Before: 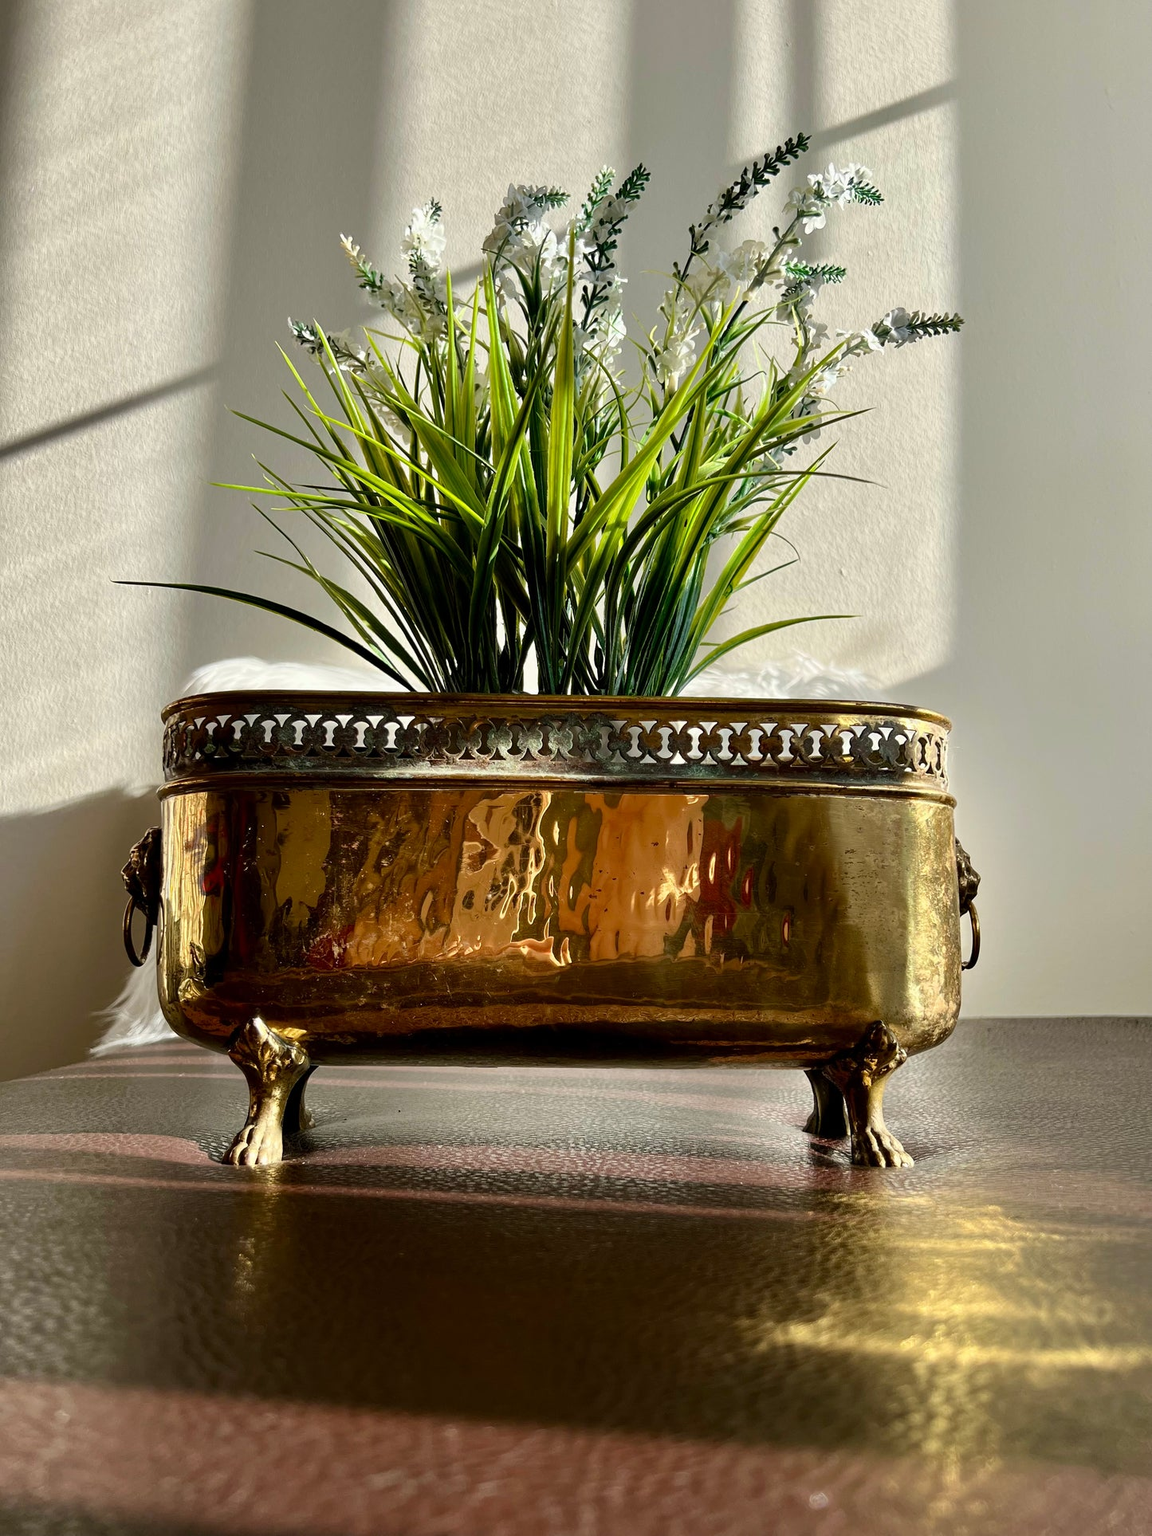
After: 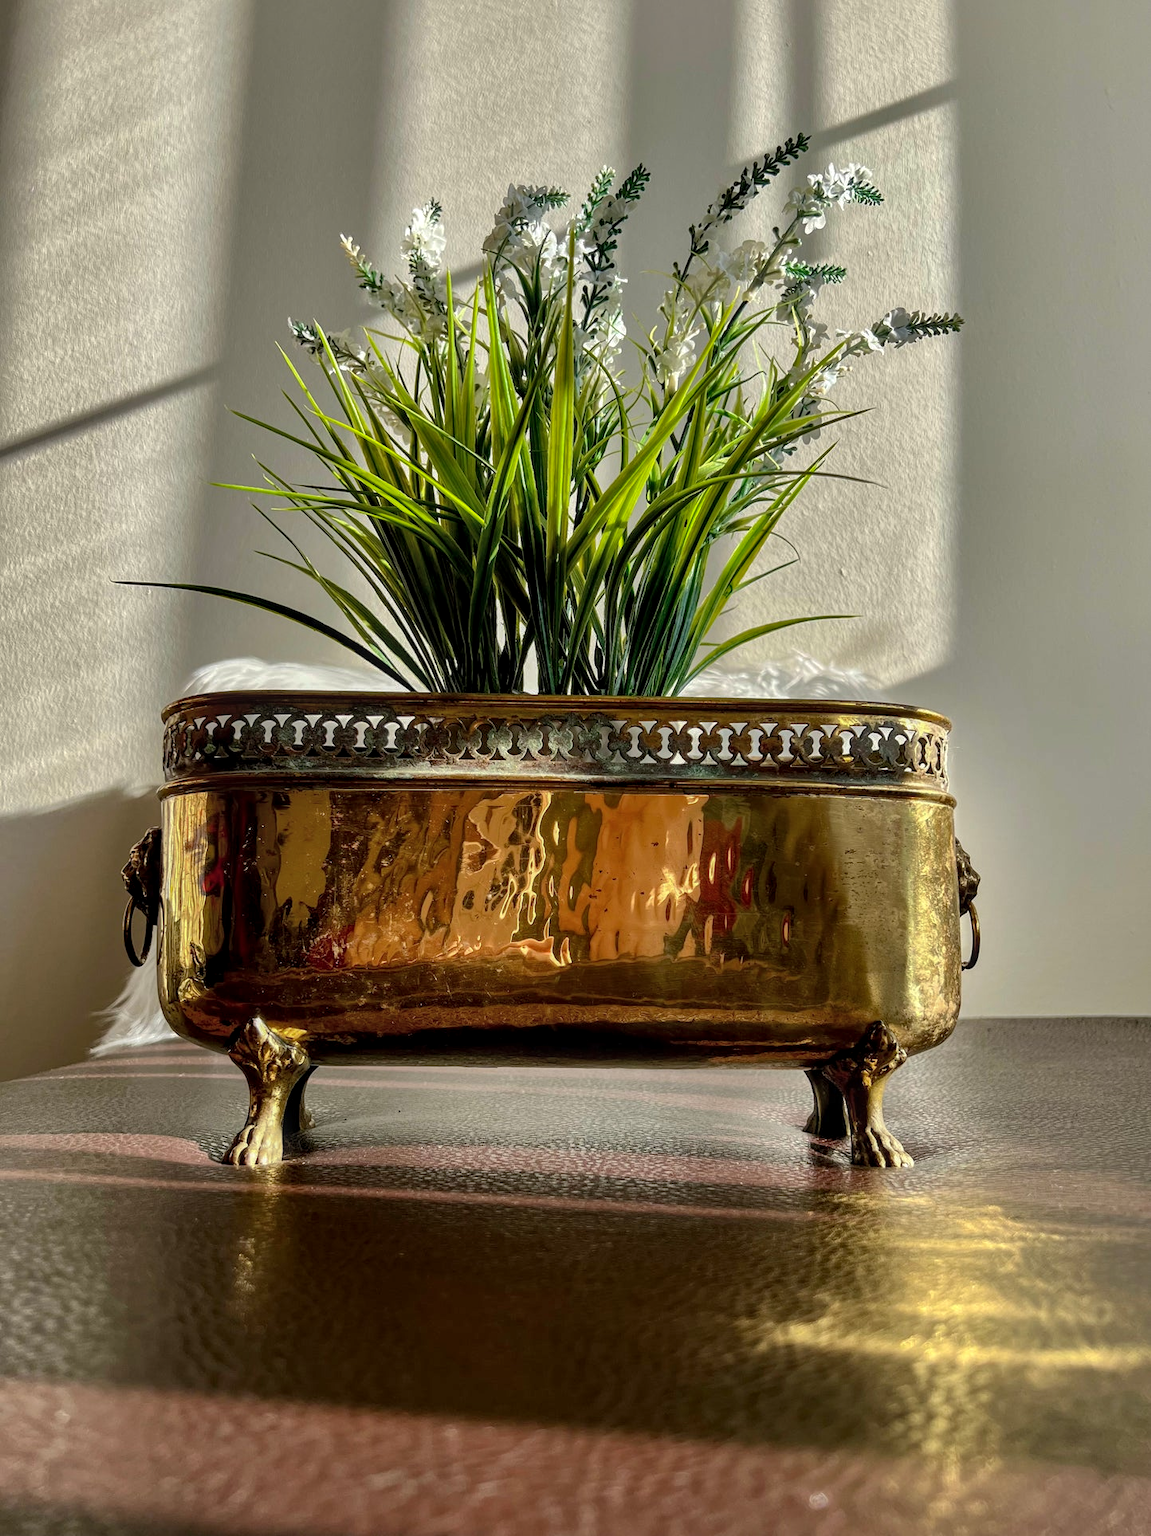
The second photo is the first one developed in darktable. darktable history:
shadows and highlights: shadows 39.79, highlights -59.95
local contrast: on, module defaults
